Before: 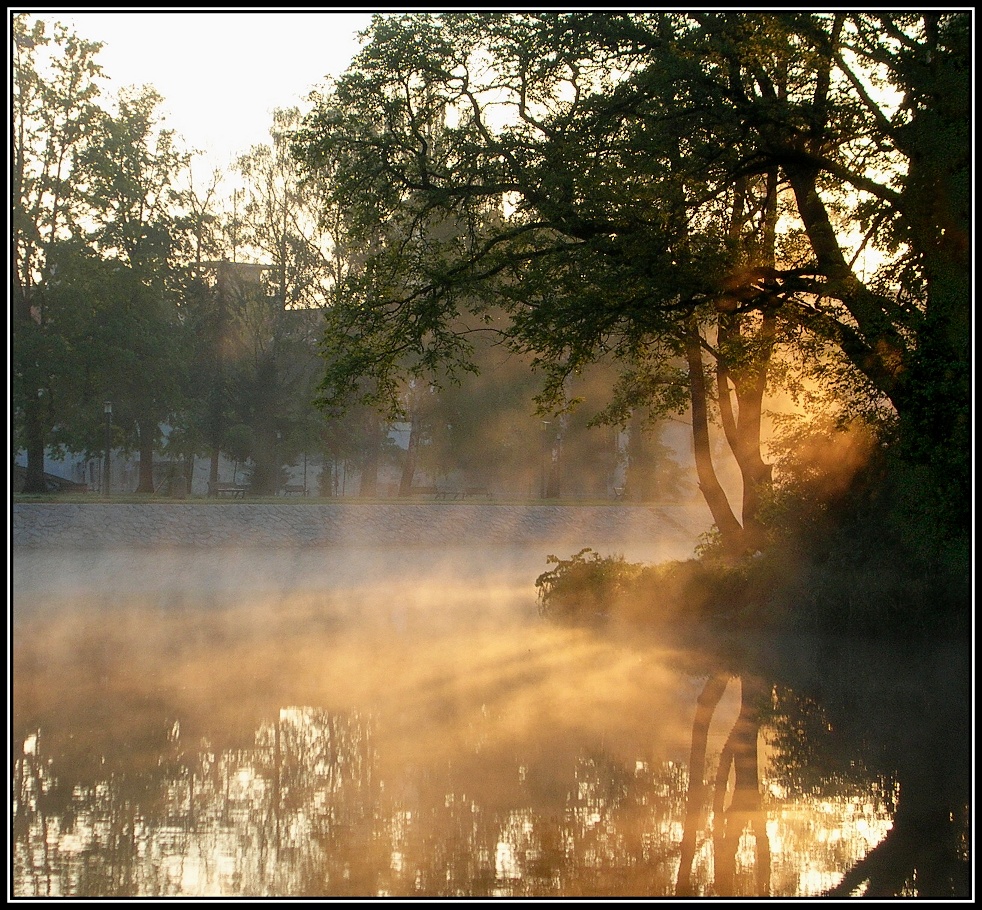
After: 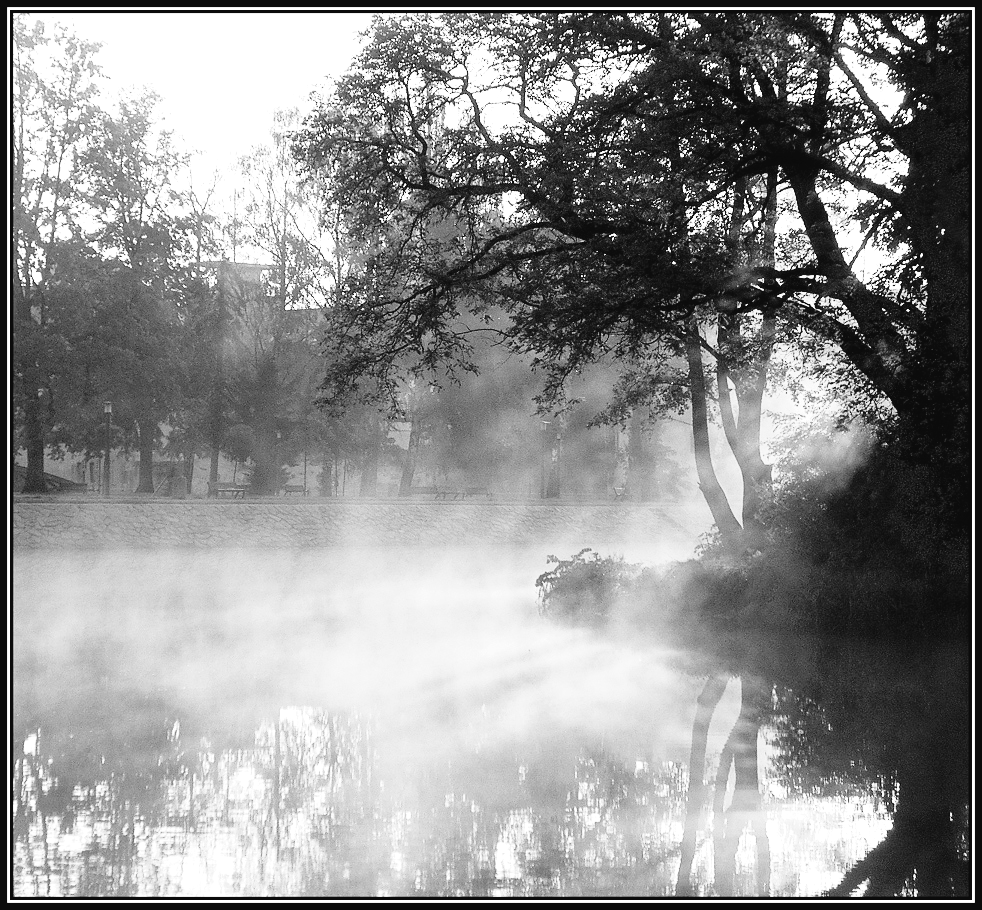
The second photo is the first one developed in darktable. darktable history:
tone curve: curves: ch0 [(0.003, 0.032) (0.037, 0.037) (0.142, 0.117) (0.279, 0.311) (0.405, 0.49) (0.526, 0.651) (0.722, 0.857) (0.875, 0.946) (1, 0.98)]; ch1 [(0, 0) (0.305, 0.325) (0.453, 0.437) (0.482, 0.473) (0.501, 0.498) (0.515, 0.523) (0.559, 0.591) (0.6, 0.659) (0.656, 0.71) (1, 1)]; ch2 [(0, 0) (0.323, 0.277) (0.424, 0.396) (0.479, 0.484) (0.499, 0.502) (0.515, 0.537) (0.564, 0.595) (0.644, 0.703) (0.742, 0.803) (1, 1)], color space Lab, independent channels, preserve colors none
exposure: exposure 0.669 EV, compensate highlight preservation false
monochrome: a 32, b 64, size 2.3
